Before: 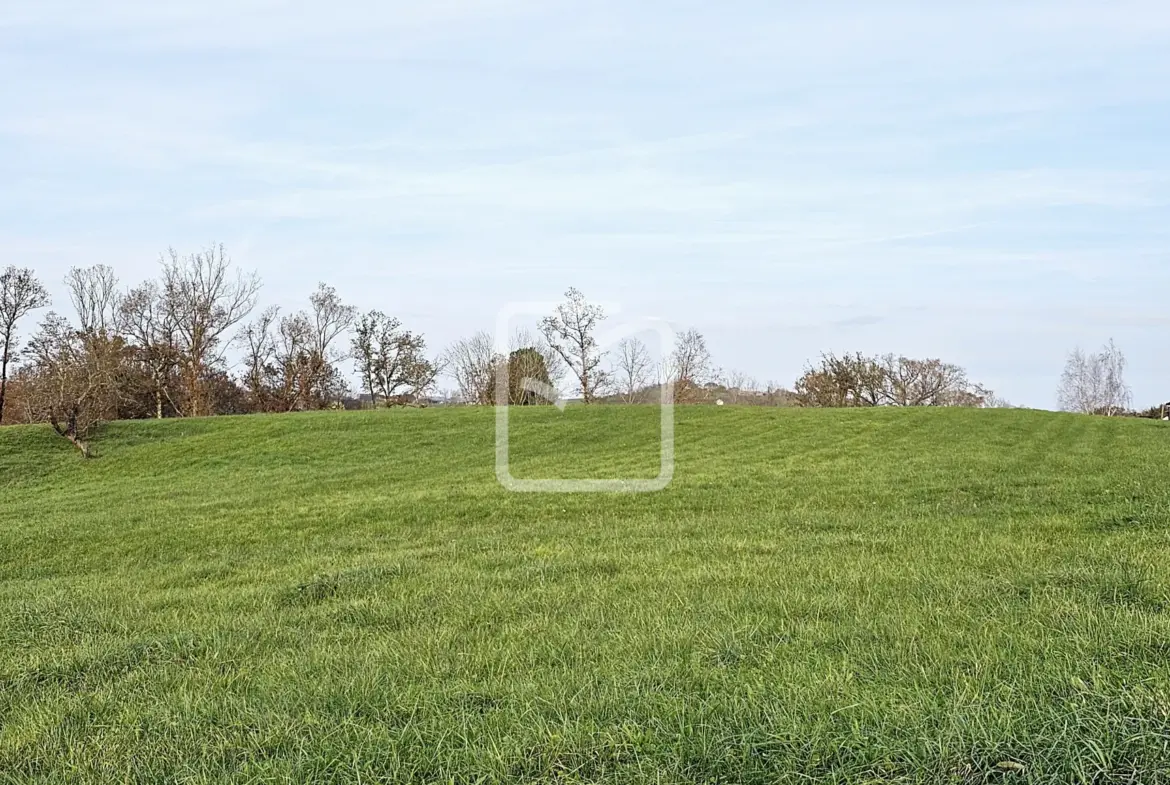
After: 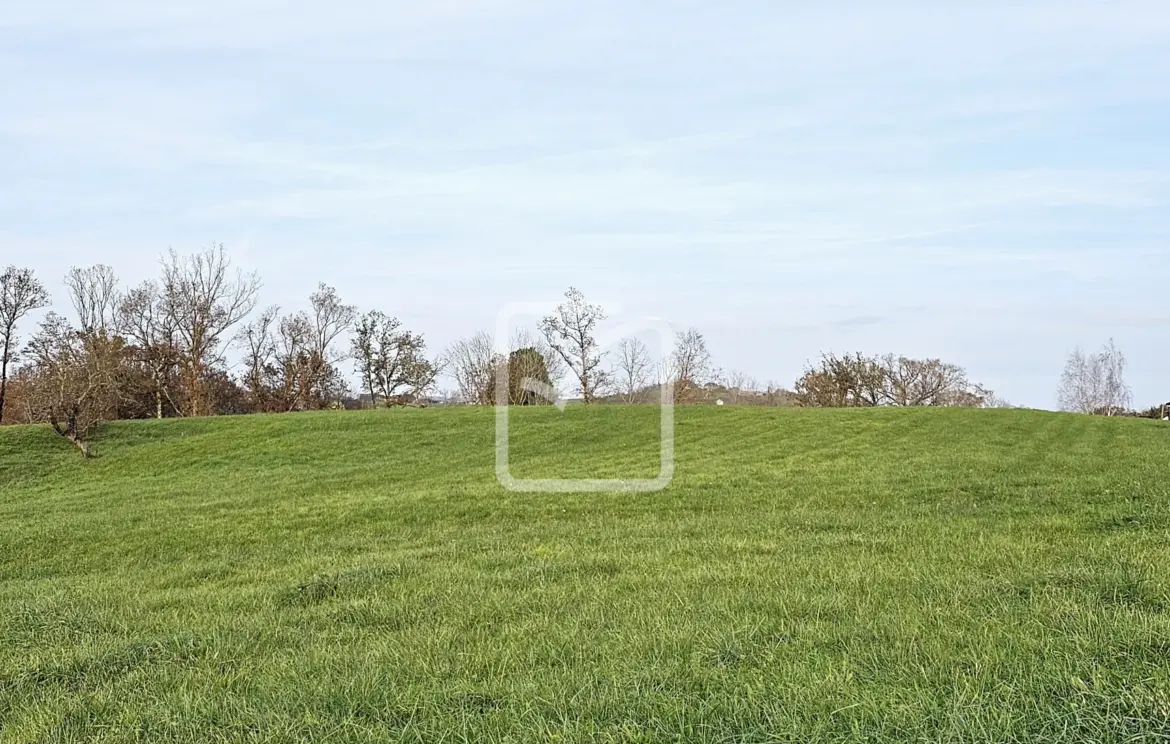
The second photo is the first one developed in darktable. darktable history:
crop and rotate: top 0.011%, bottom 5.165%
